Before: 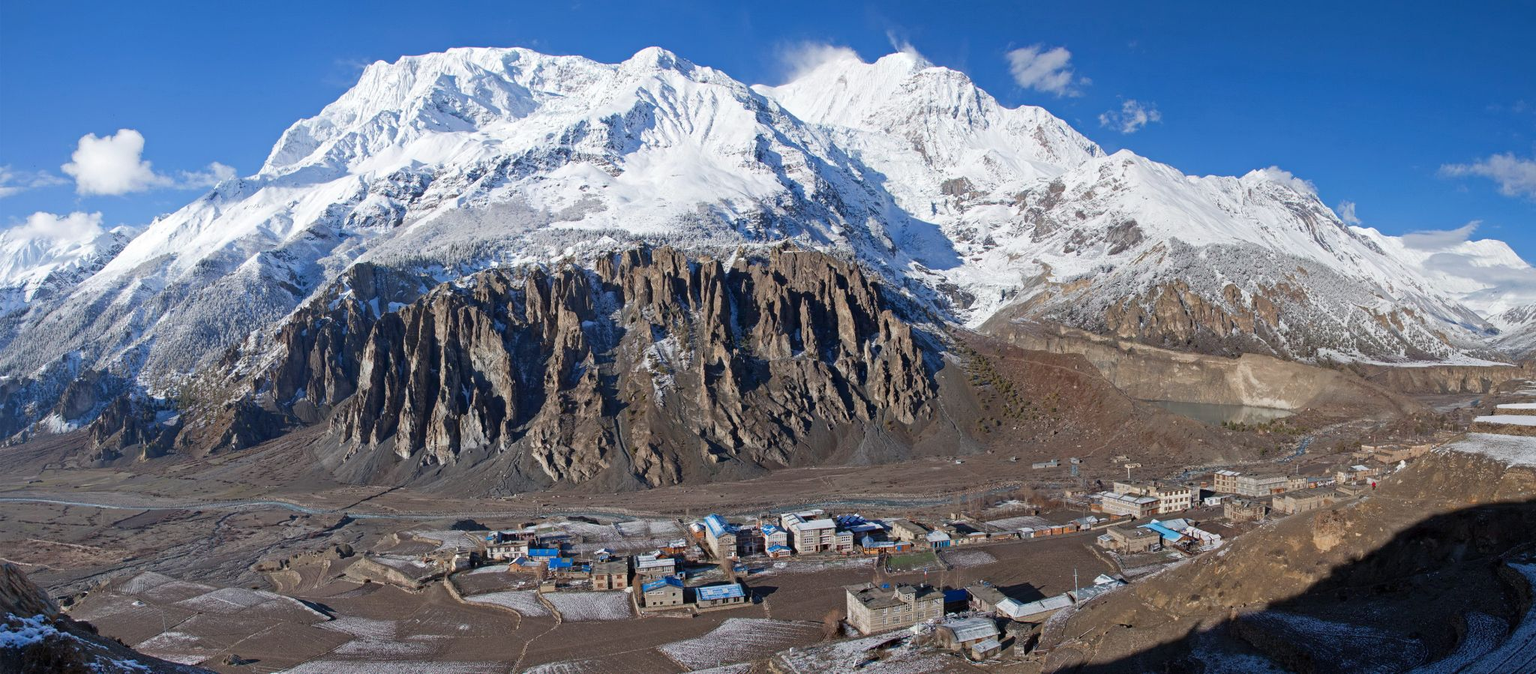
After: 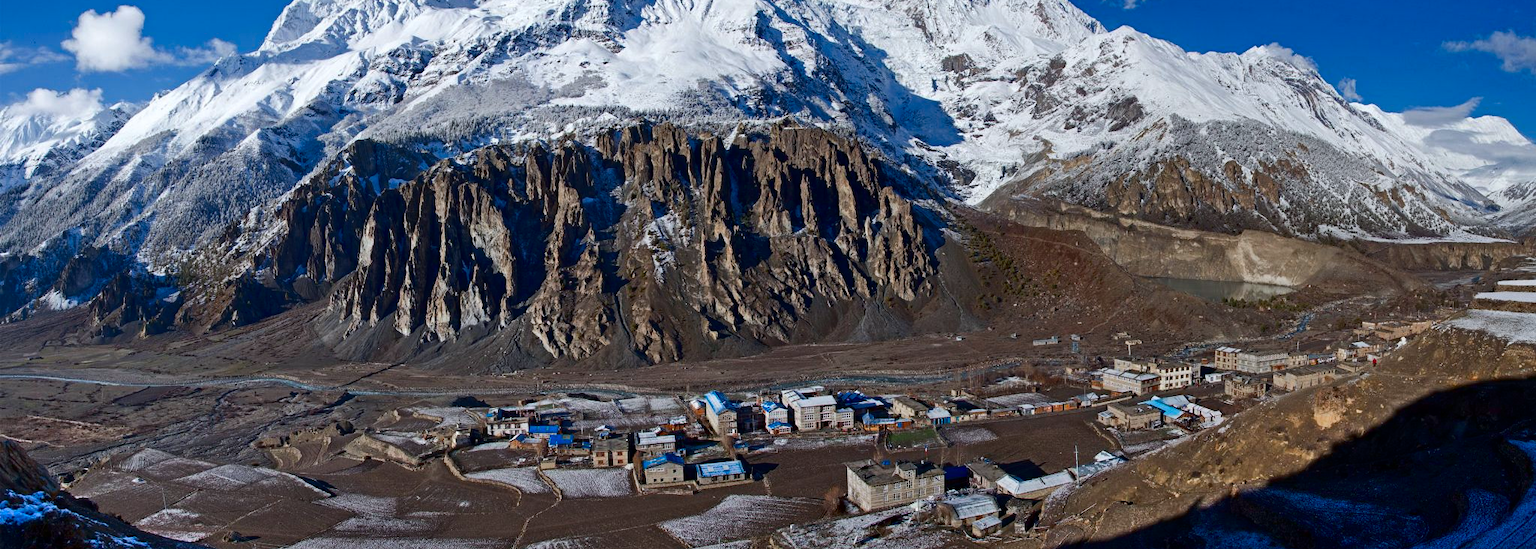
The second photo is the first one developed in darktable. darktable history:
crop and rotate: top 18.507%
exposure: exposure -0.021 EV, compensate highlight preservation false
white balance: red 0.982, blue 1.018
contrast brightness saturation: contrast 0.1, brightness -0.26, saturation 0.14
shadows and highlights: soften with gaussian
